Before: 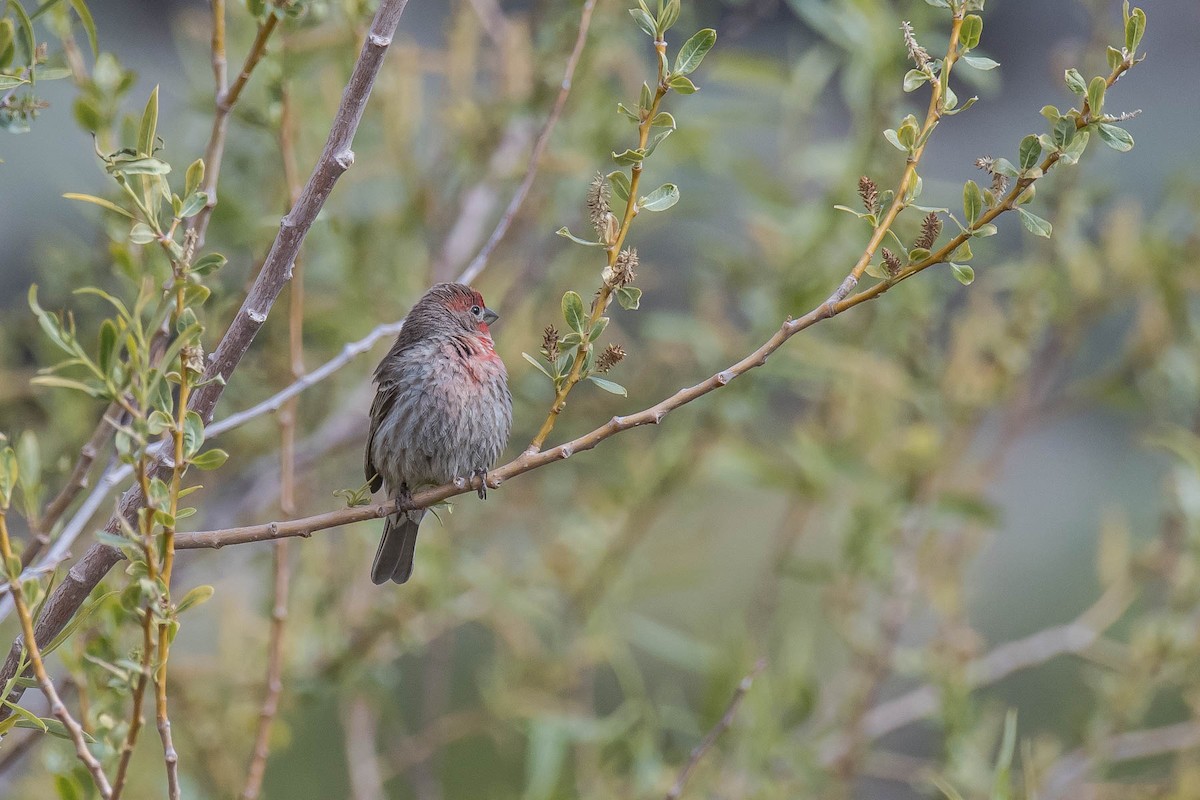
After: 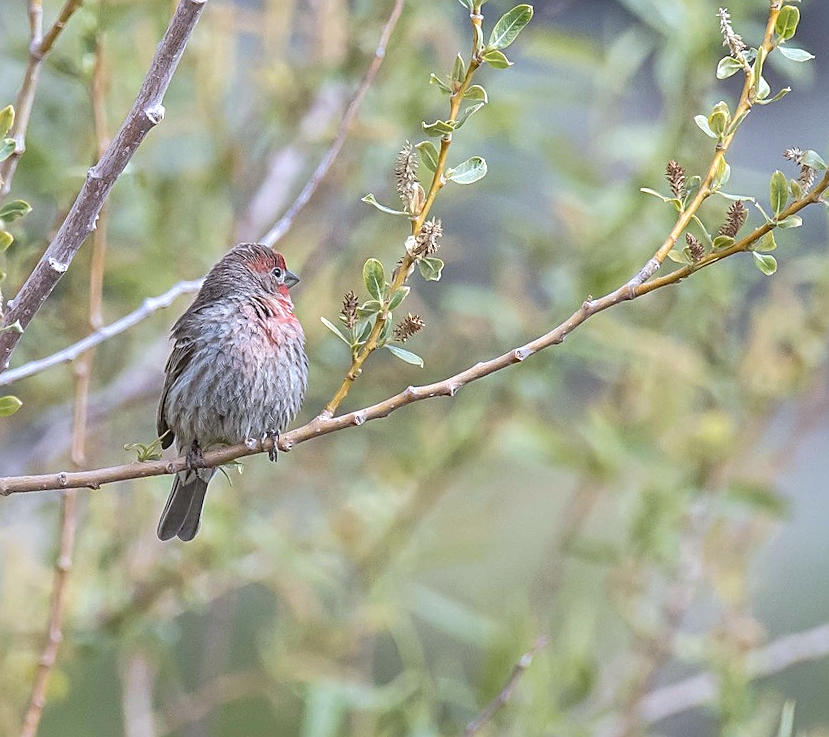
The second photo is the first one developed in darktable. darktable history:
crop and rotate: angle -3.27°, left 14.277%, top 0.028%, right 10.766%, bottom 0.028%
exposure: exposure 0.657 EV, compensate highlight preservation false
white balance: red 0.974, blue 1.044
sharpen: on, module defaults
